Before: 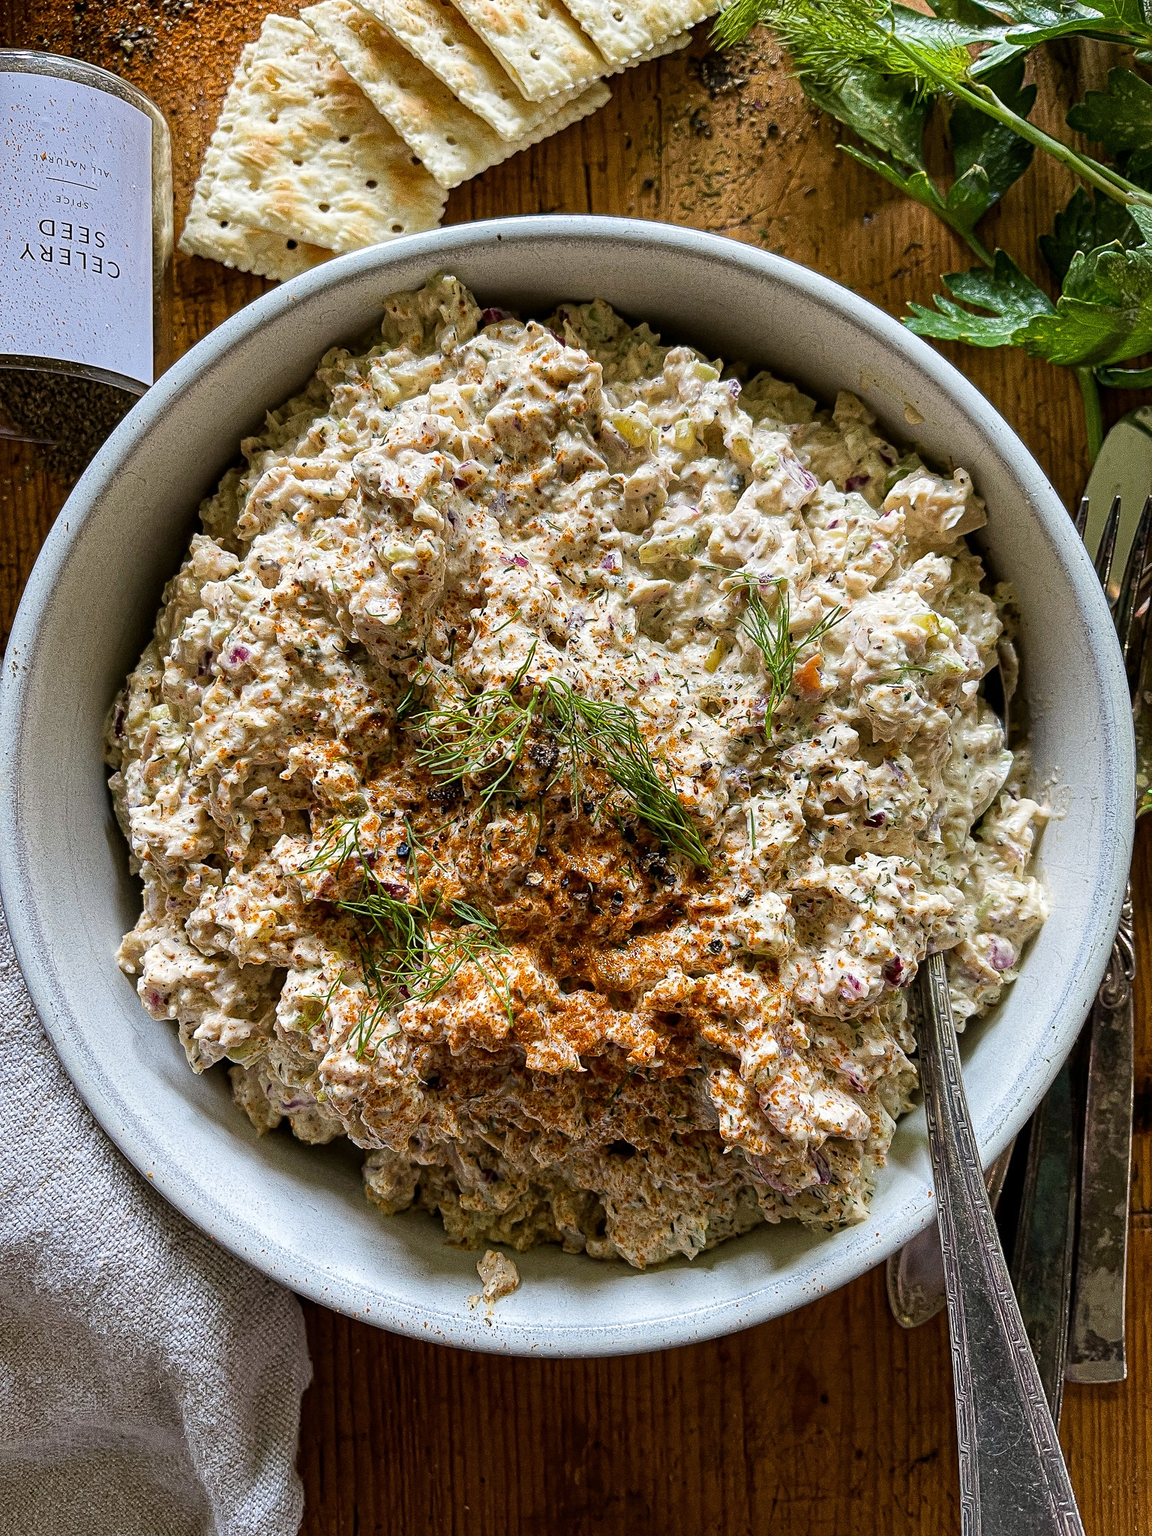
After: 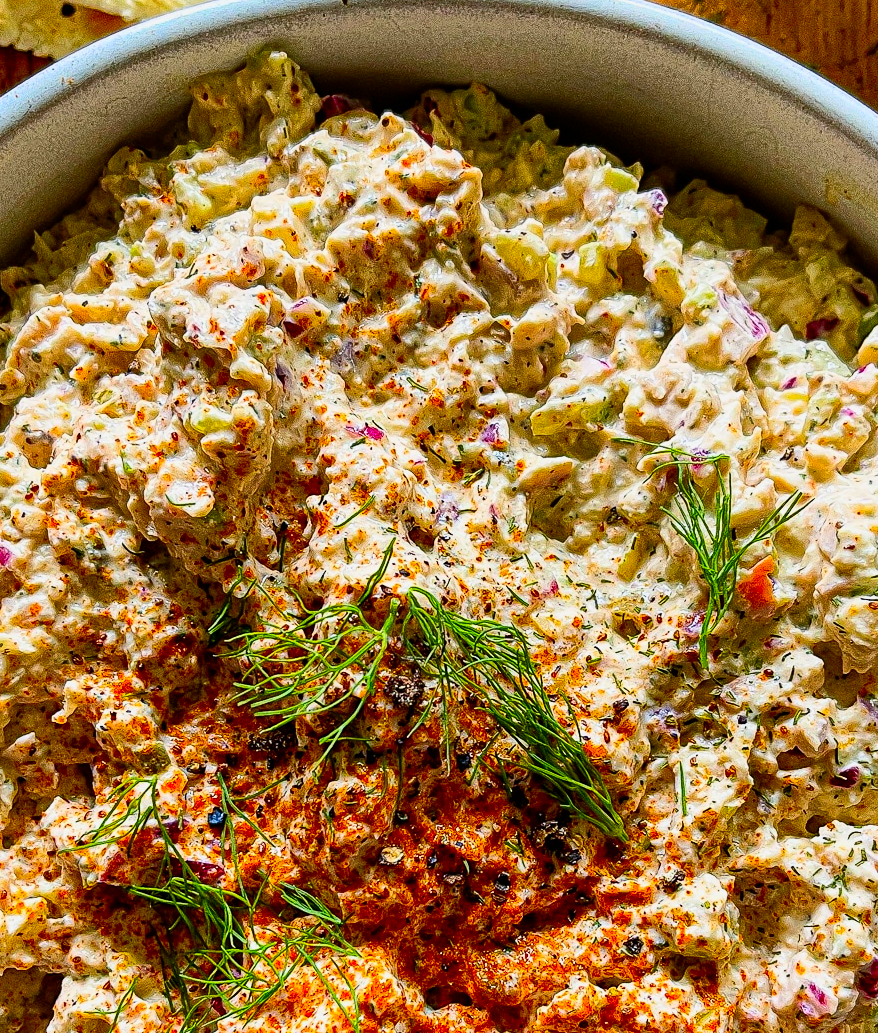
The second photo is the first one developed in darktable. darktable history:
contrast brightness saturation: contrast 0.26, brightness 0.02, saturation 0.87
filmic rgb: black relative exposure -9.5 EV, white relative exposure 3.02 EV, hardness 6.12
crop: left 20.932%, top 15.471%, right 21.848%, bottom 34.081%
shadows and highlights: on, module defaults
